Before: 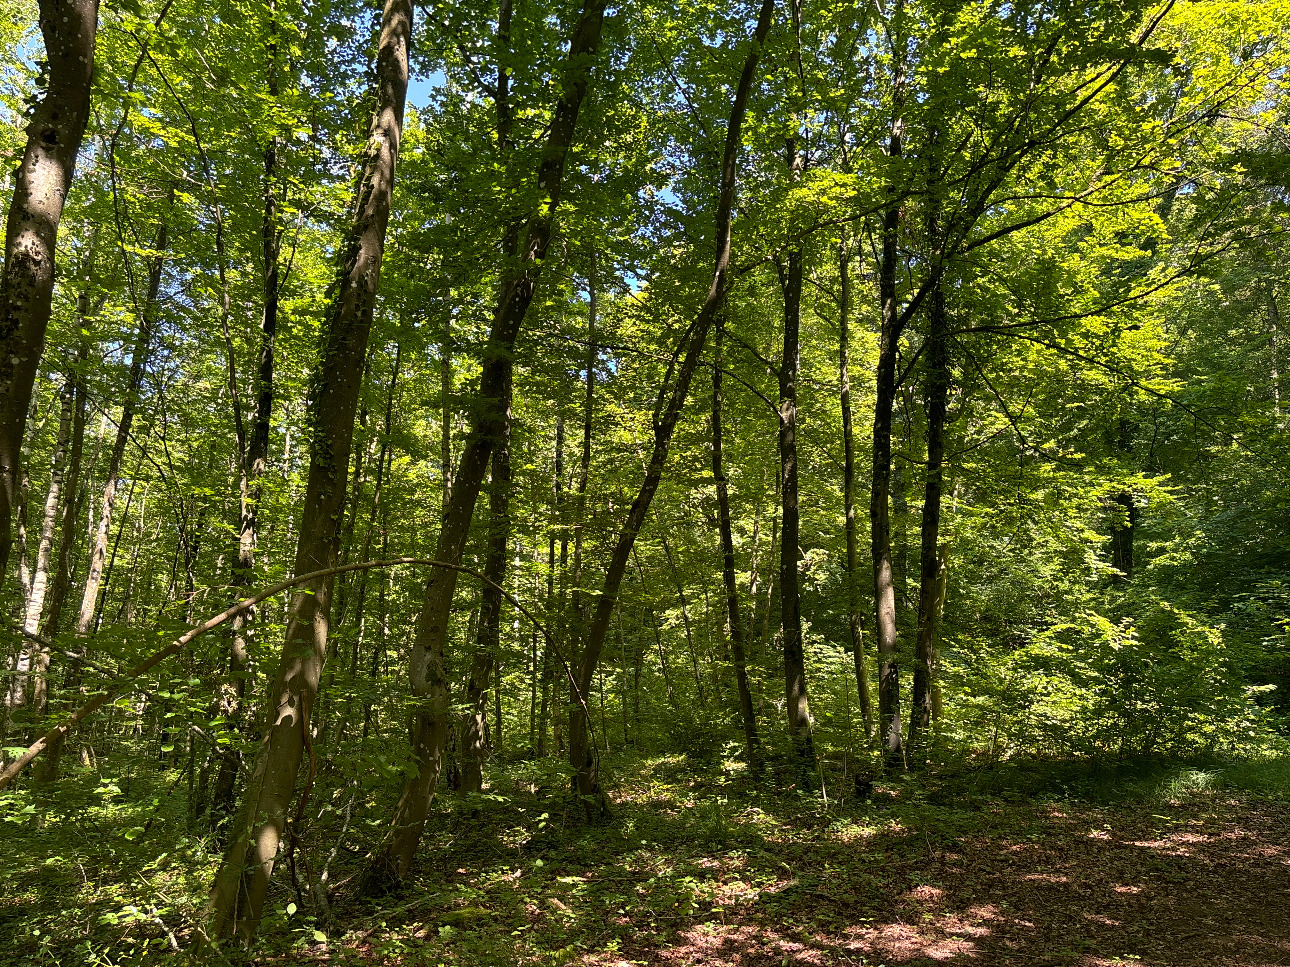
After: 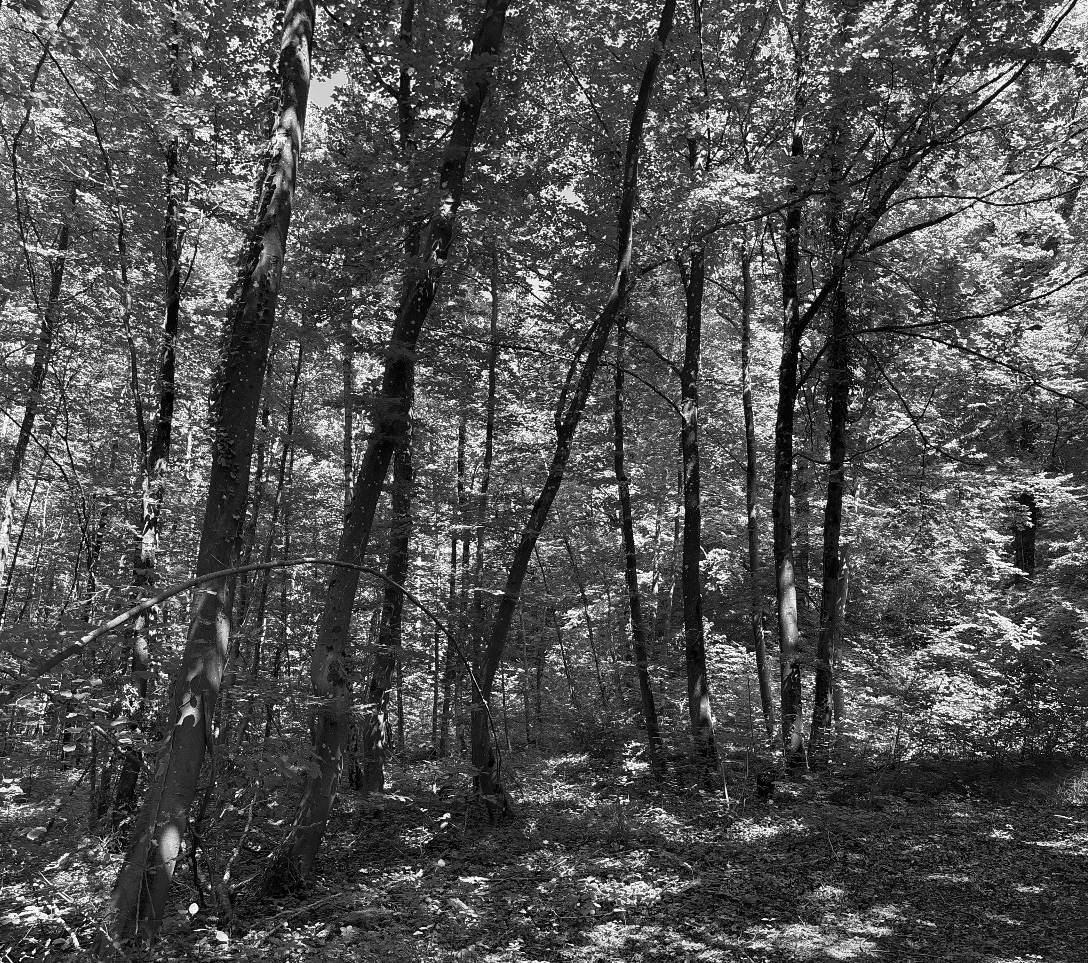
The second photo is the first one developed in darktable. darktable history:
crop: left 7.598%, right 7.873%
monochrome: on, module defaults
